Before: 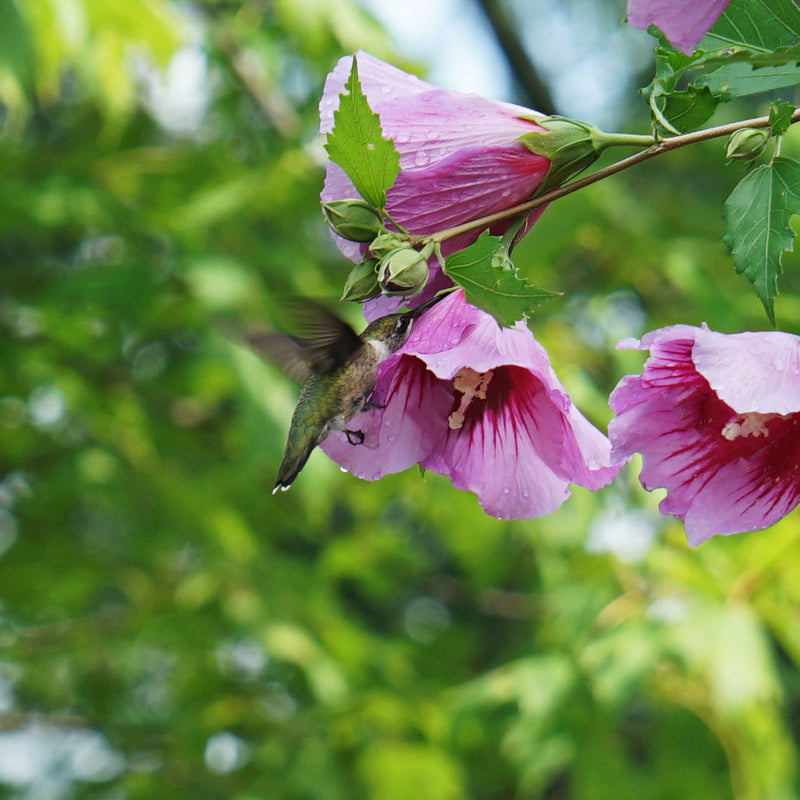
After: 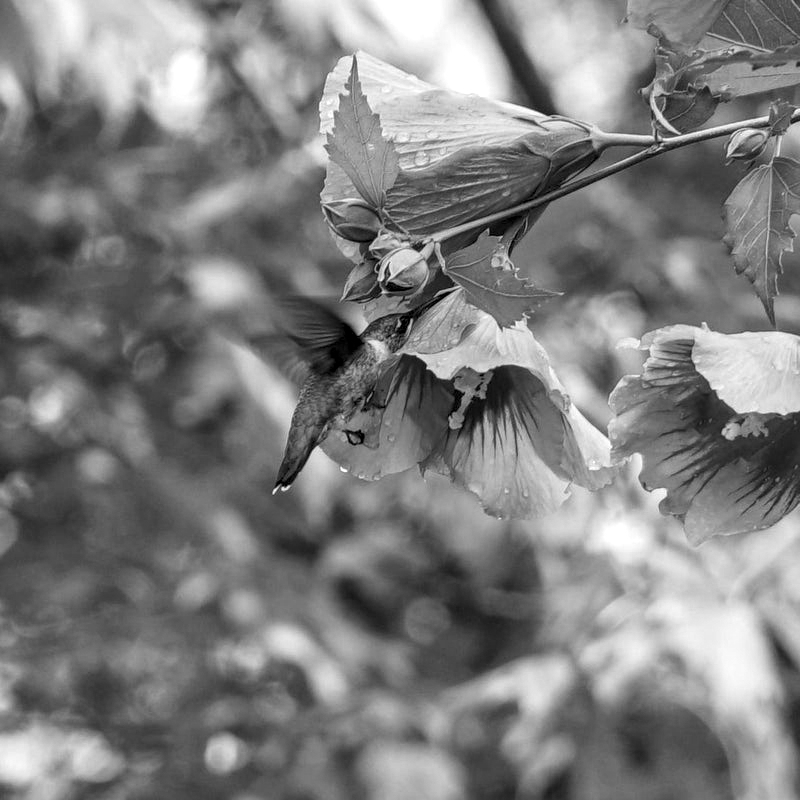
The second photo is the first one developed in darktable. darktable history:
contrast brightness saturation: saturation -1
local contrast: detail 142%
